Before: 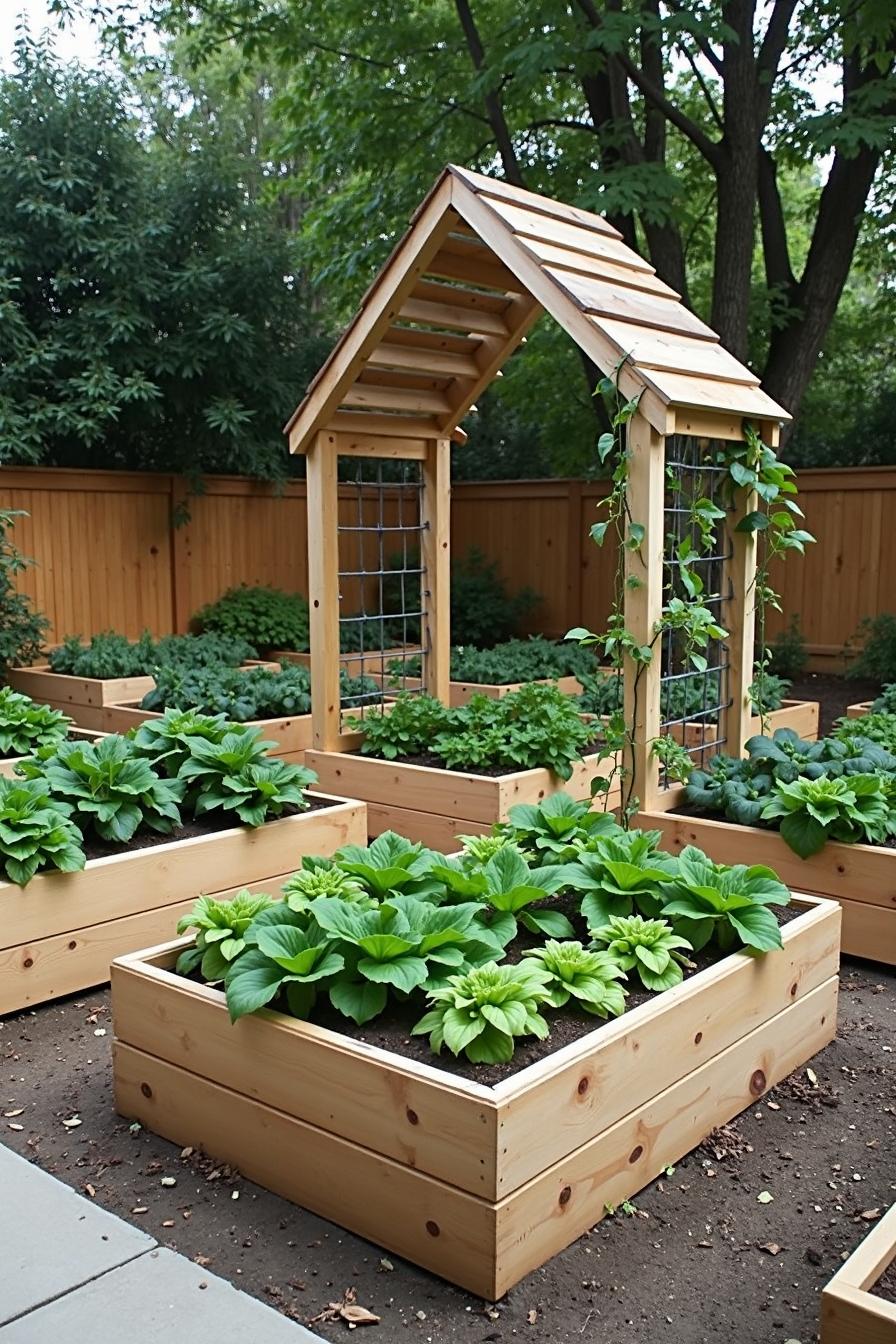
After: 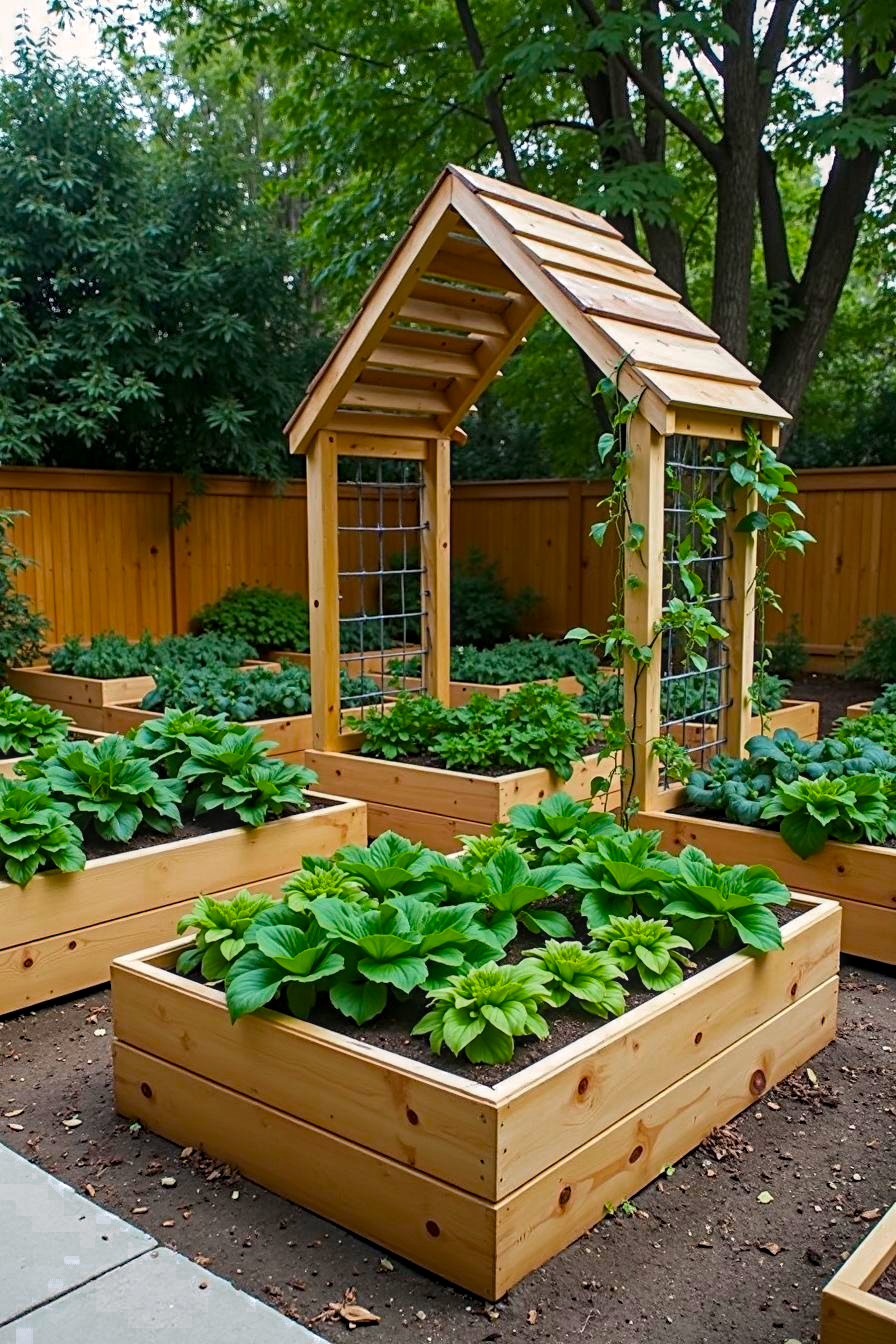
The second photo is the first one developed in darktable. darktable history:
local contrast: on, module defaults
color zones: curves: ch0 [(0.203, 0.433) (0.607, 0.517) (0.697, 0.696) (0.705, 0.897)]
color balance rgb: highlights gain › chroma 1.021%, highlights gain › hue 52.38°, perceptual saturation grading › global saturation 0.621%, perceptual brilliance grading › global brilliance 2.553%, perceptual brilliance grading › highlights -2.54%, perceptual brilliance grading › shadows 2.51%, global vibrance 50.128%
haze removal: adaptive false
